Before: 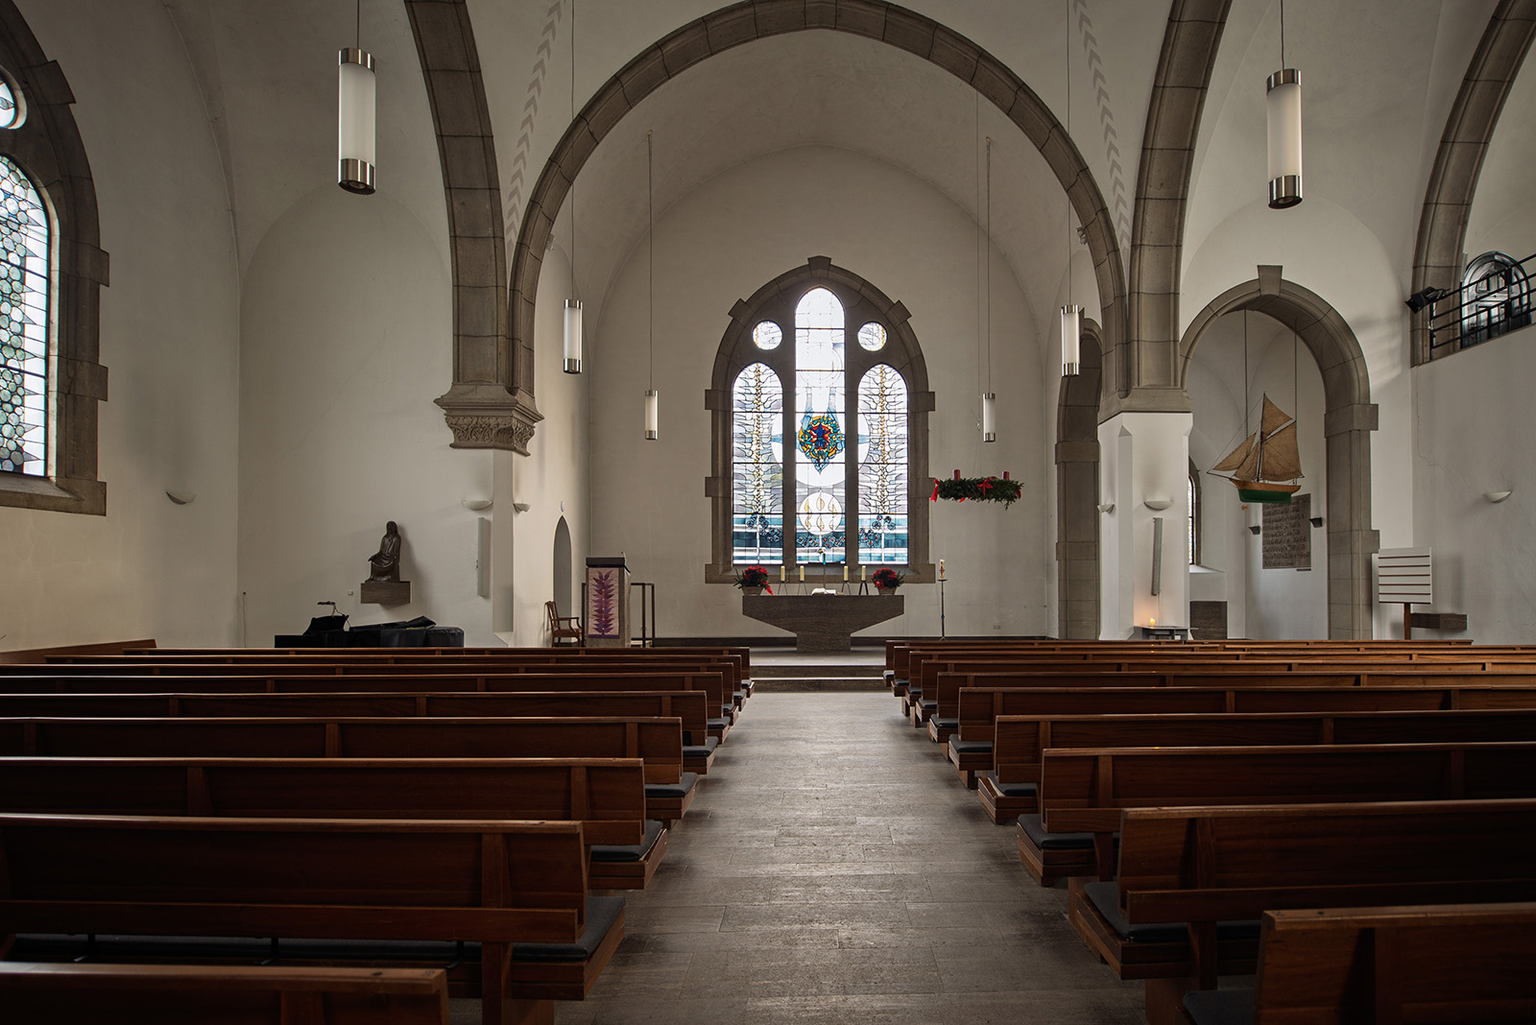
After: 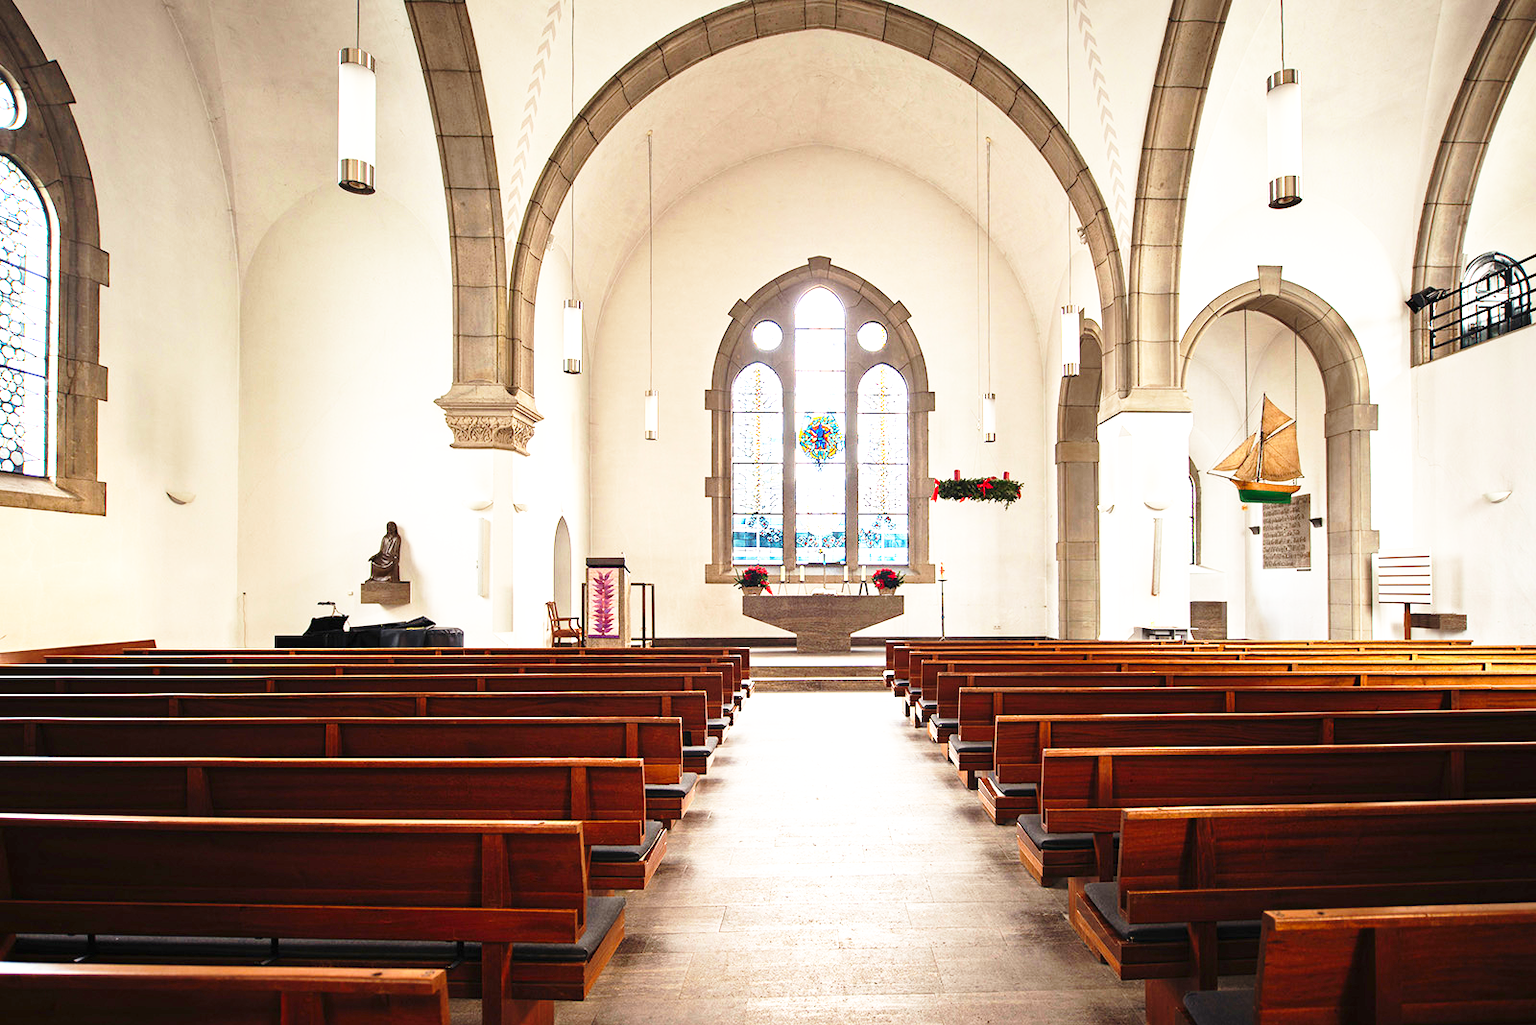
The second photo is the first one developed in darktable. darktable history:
base curve: curves: ch0 [(0, 0) (0.026, 0.03) (0.109, 0.232) (0.351, 0.748) (0.669, 0.968) (1, 1)], preserve colors none
exposure: black level correction 0, exposure 1.55 EV, compensate exposure bias true, compensate highlight preservation false
